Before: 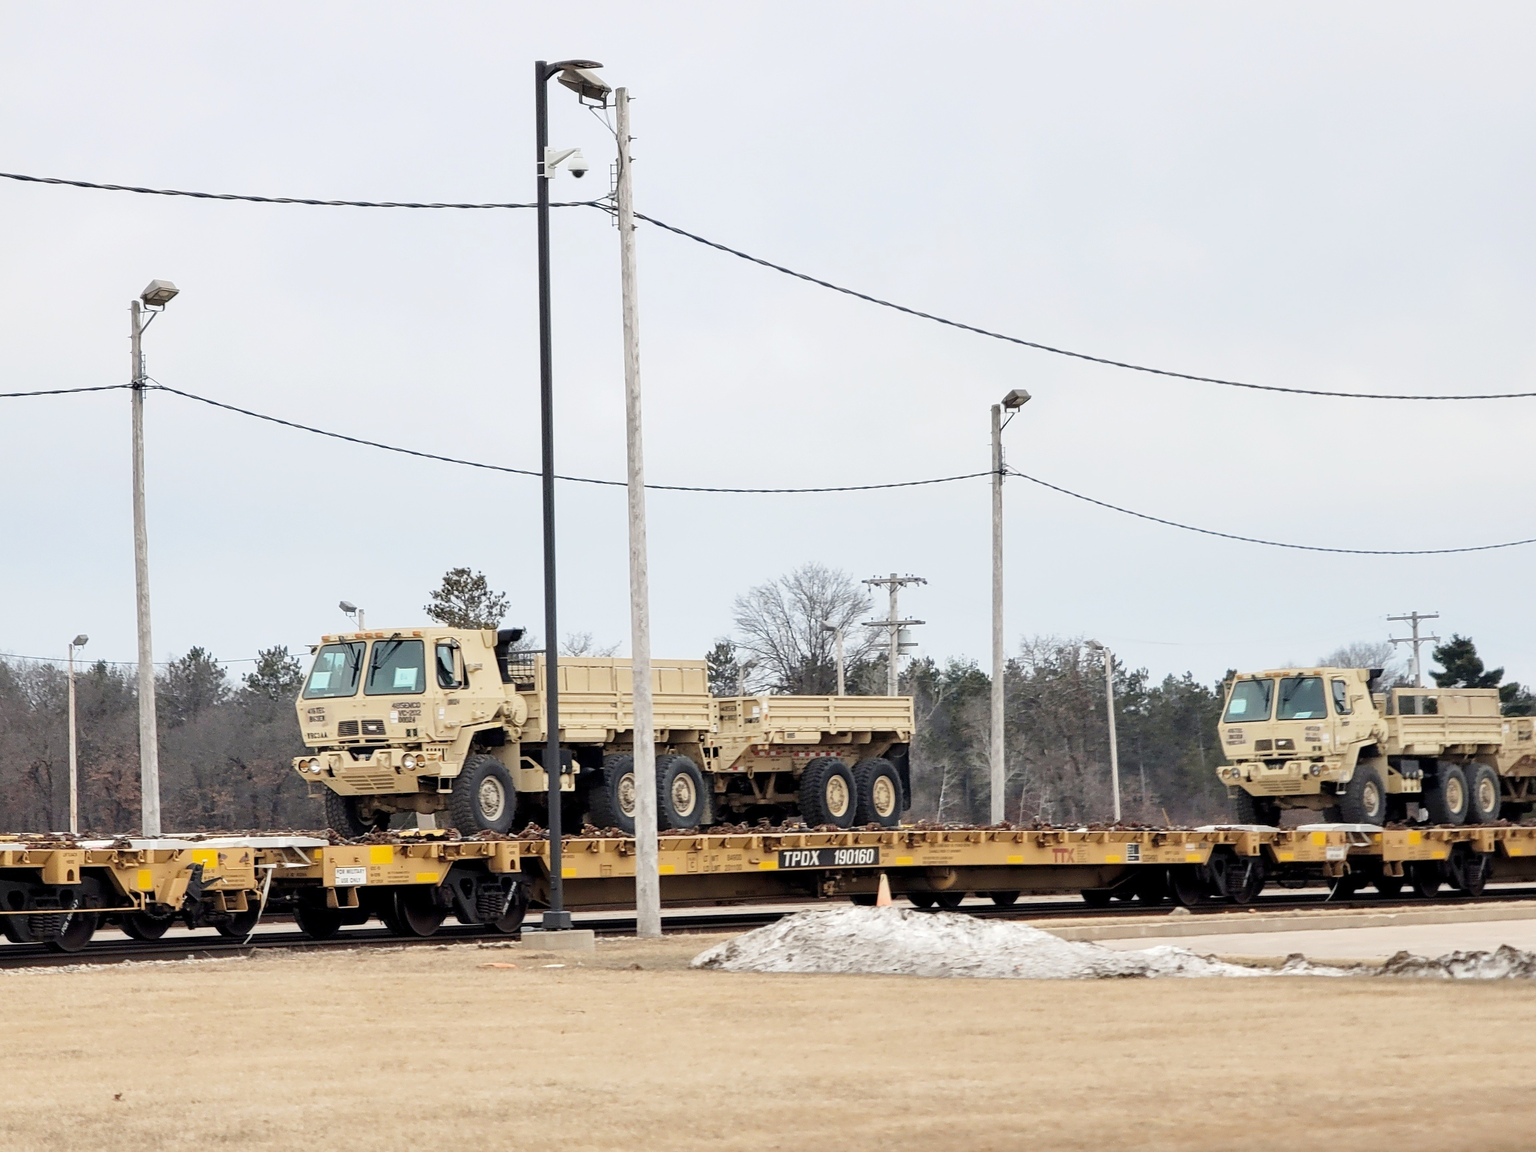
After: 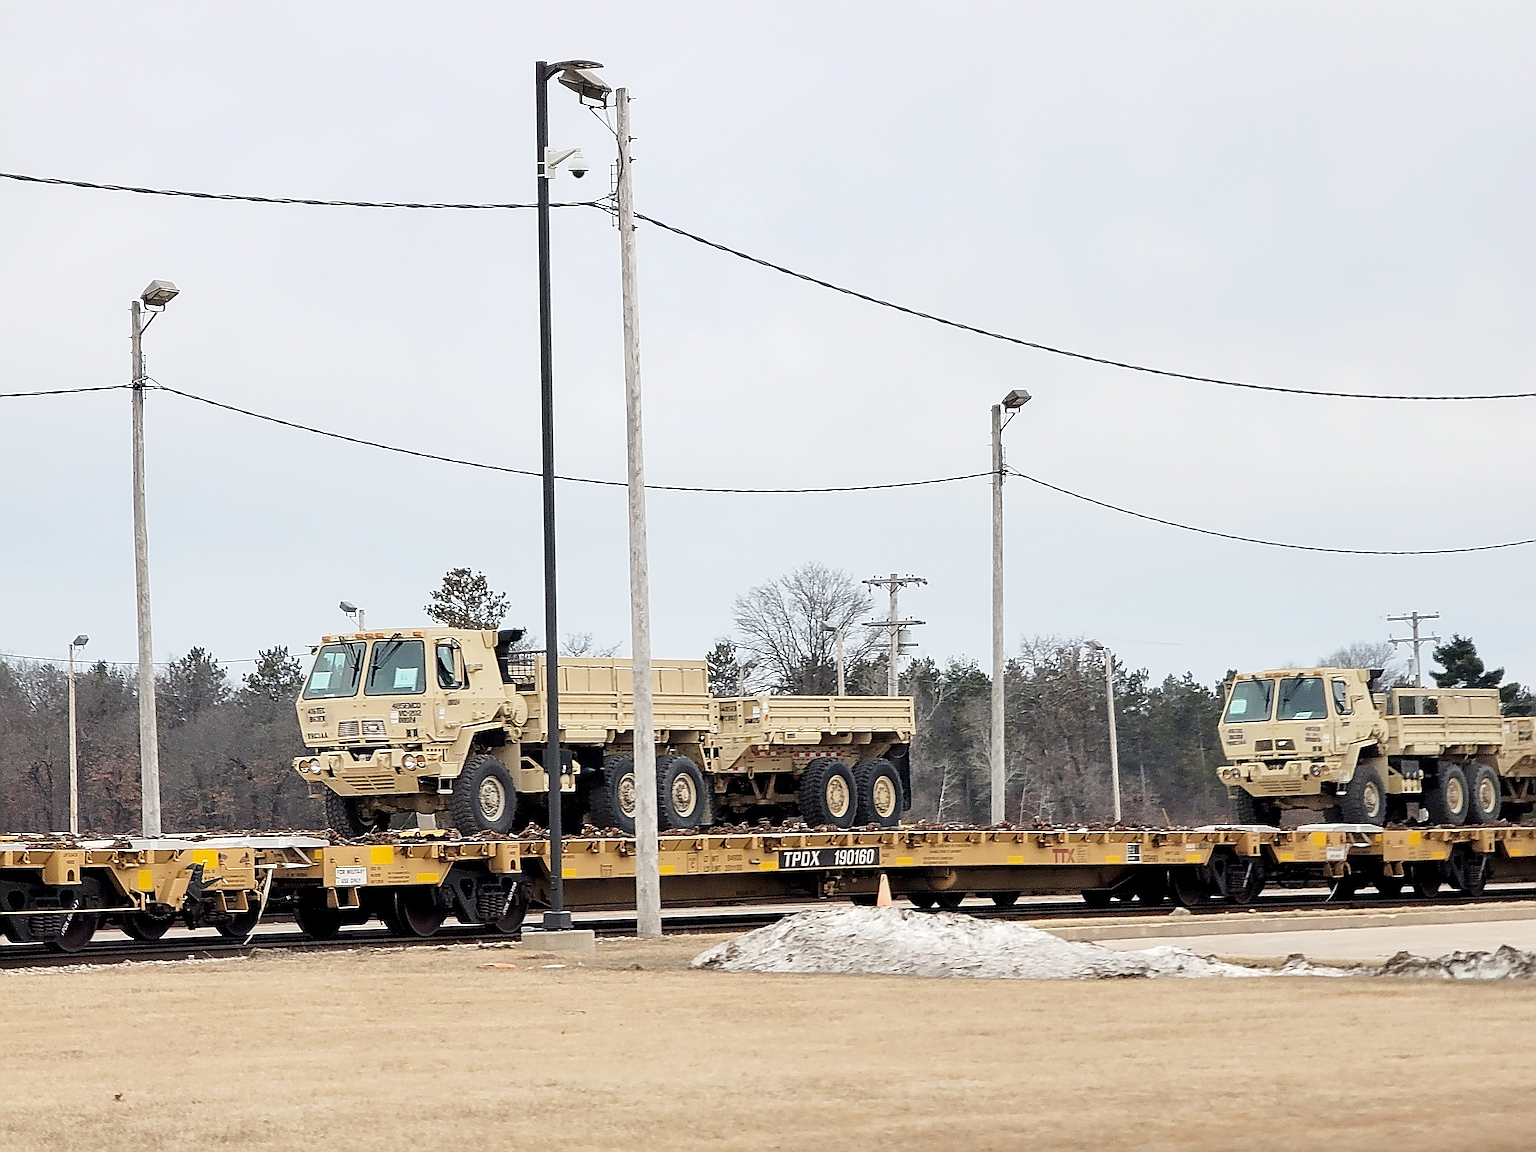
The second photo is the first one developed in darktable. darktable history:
sharpen: amount 1.99
